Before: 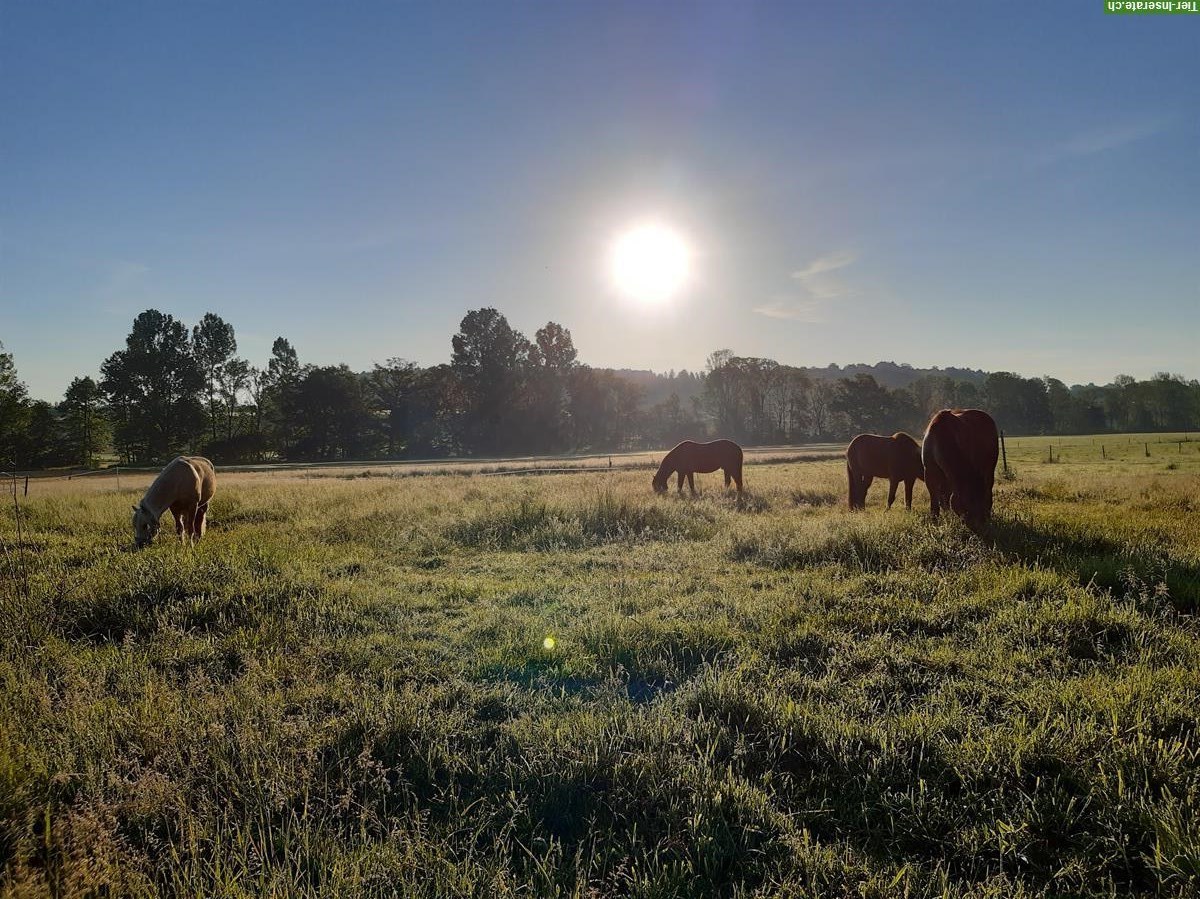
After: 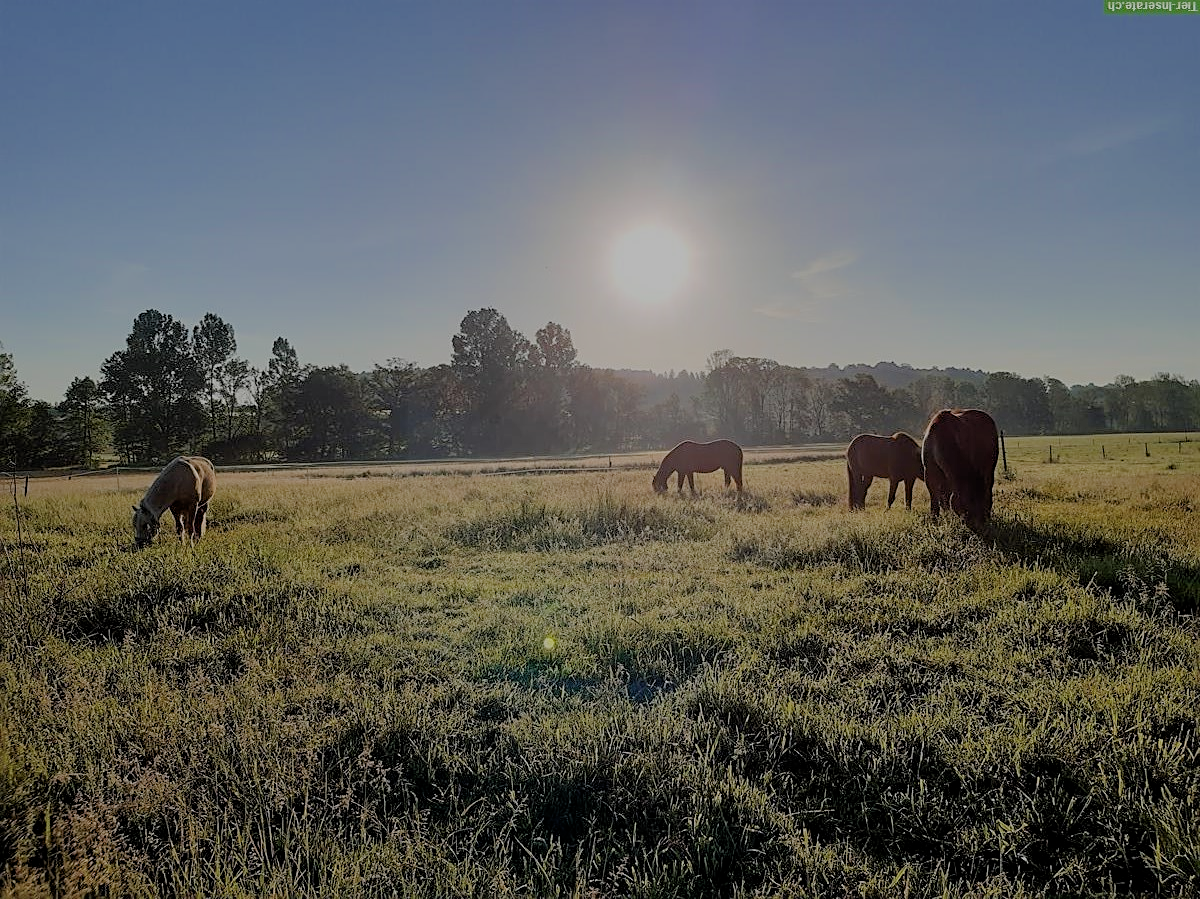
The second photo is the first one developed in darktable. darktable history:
sharpen: on, module defaults
filmic rgb: black relative exposure -7.06 EV, white relative exposure 5.95 EV, threshold 6 EV, target black luminance 0%, hardness 2.76, latitude 60.49%, contrast 0.687, highlights saturation mix 10.5%, shadows ↔ highlights balance -0.118%, enable highlight reconstruction true
